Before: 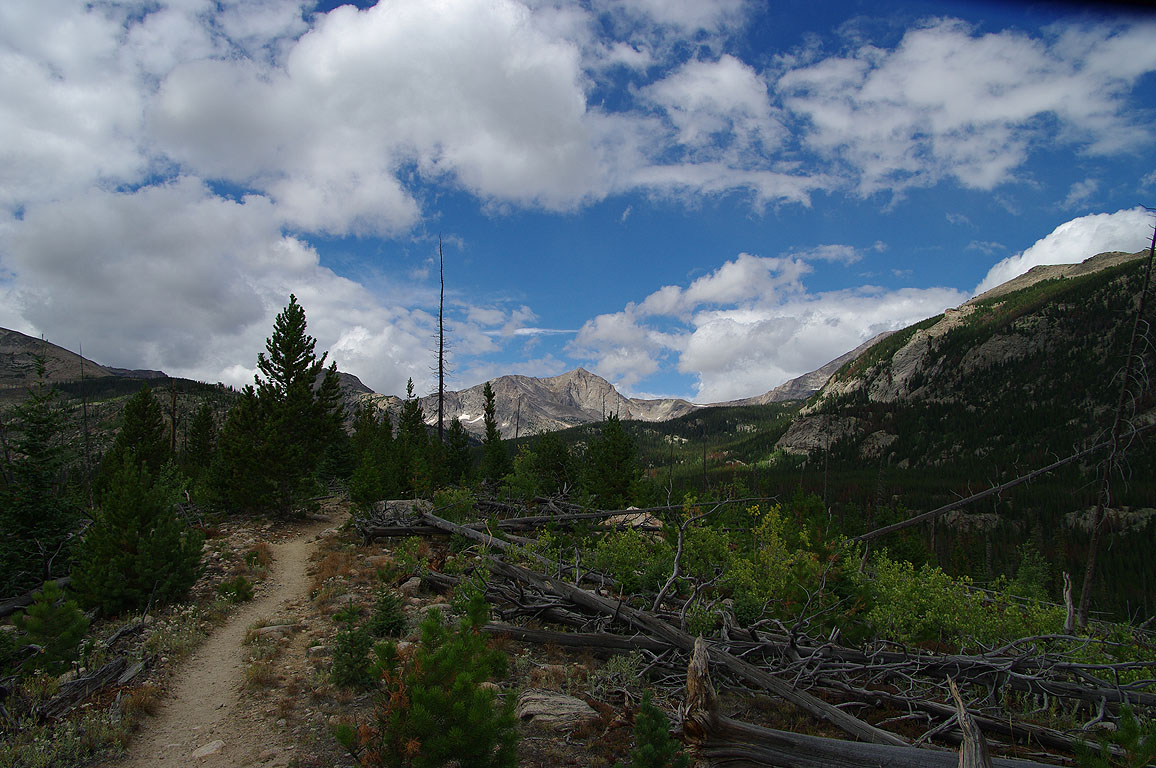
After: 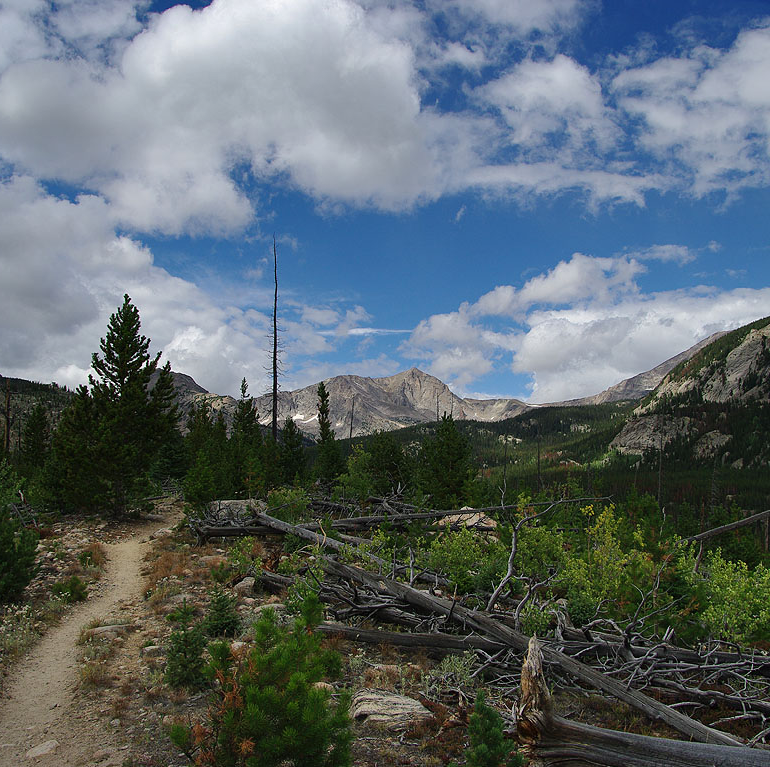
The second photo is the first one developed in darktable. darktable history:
exposure: compensate highlight preservation false
crop and rotate: left 14.385%, right 18.948%
tone equalizer: on, module defaults
shadows and highlights: soften with gaussian
